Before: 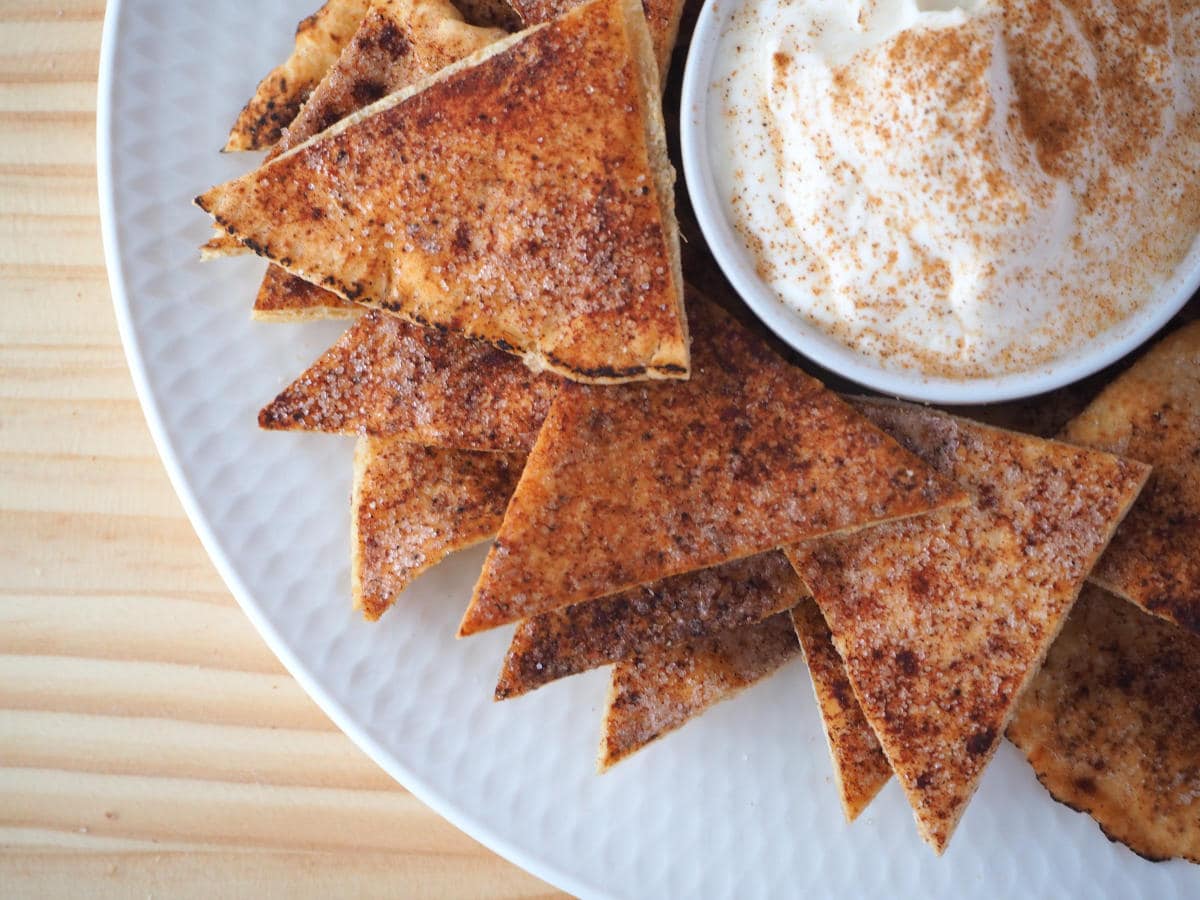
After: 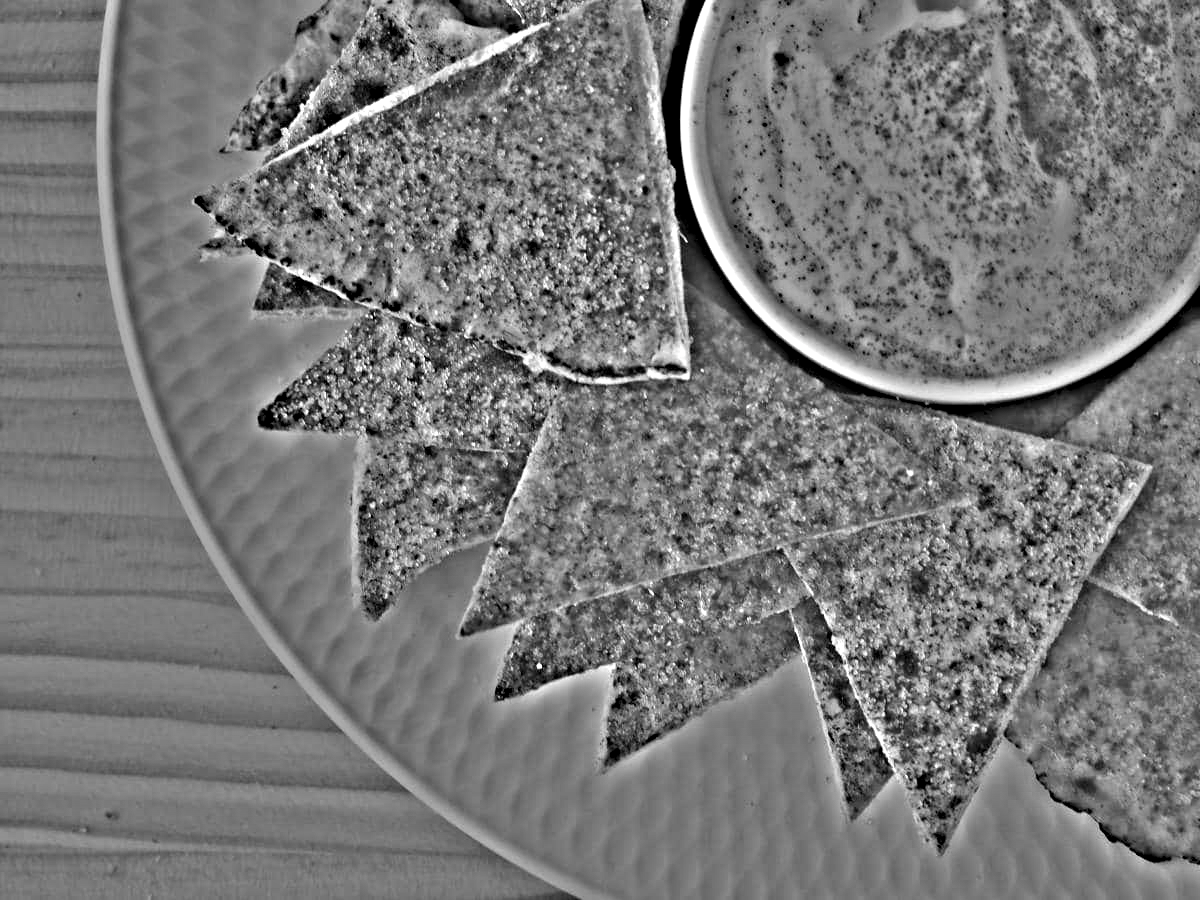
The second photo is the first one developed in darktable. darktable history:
color balance rgb: linear chroma grading › shadows -3%, linear chroma grading › highlights -4%
highpass: sharpness 49.79%, contrast boost 49.79%
